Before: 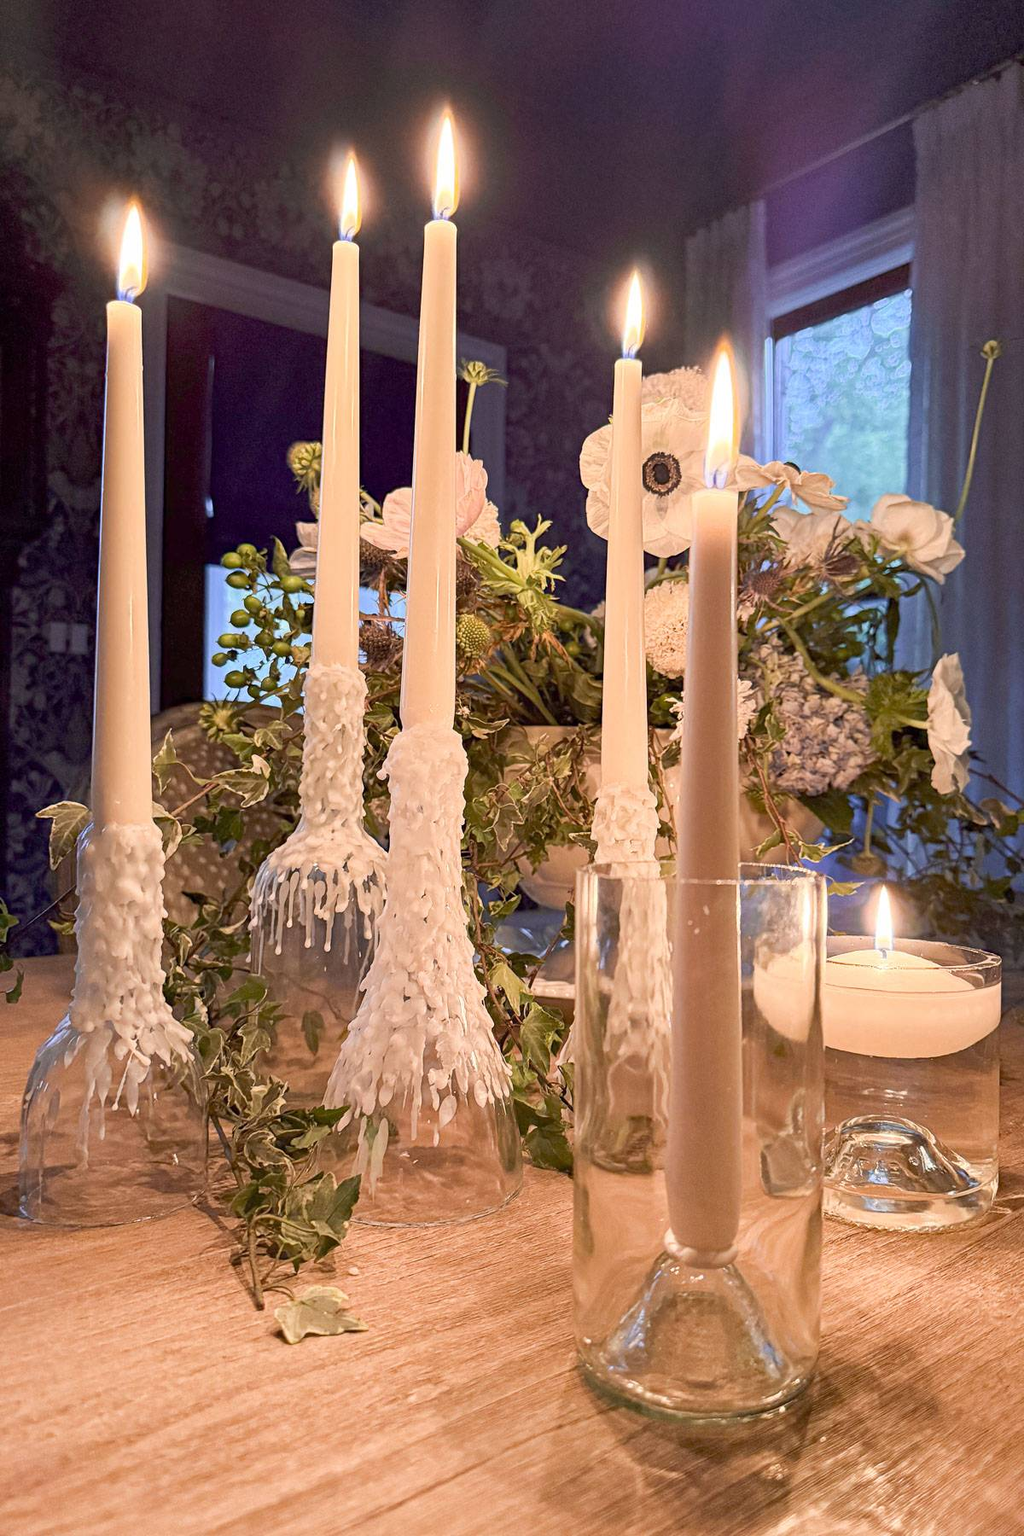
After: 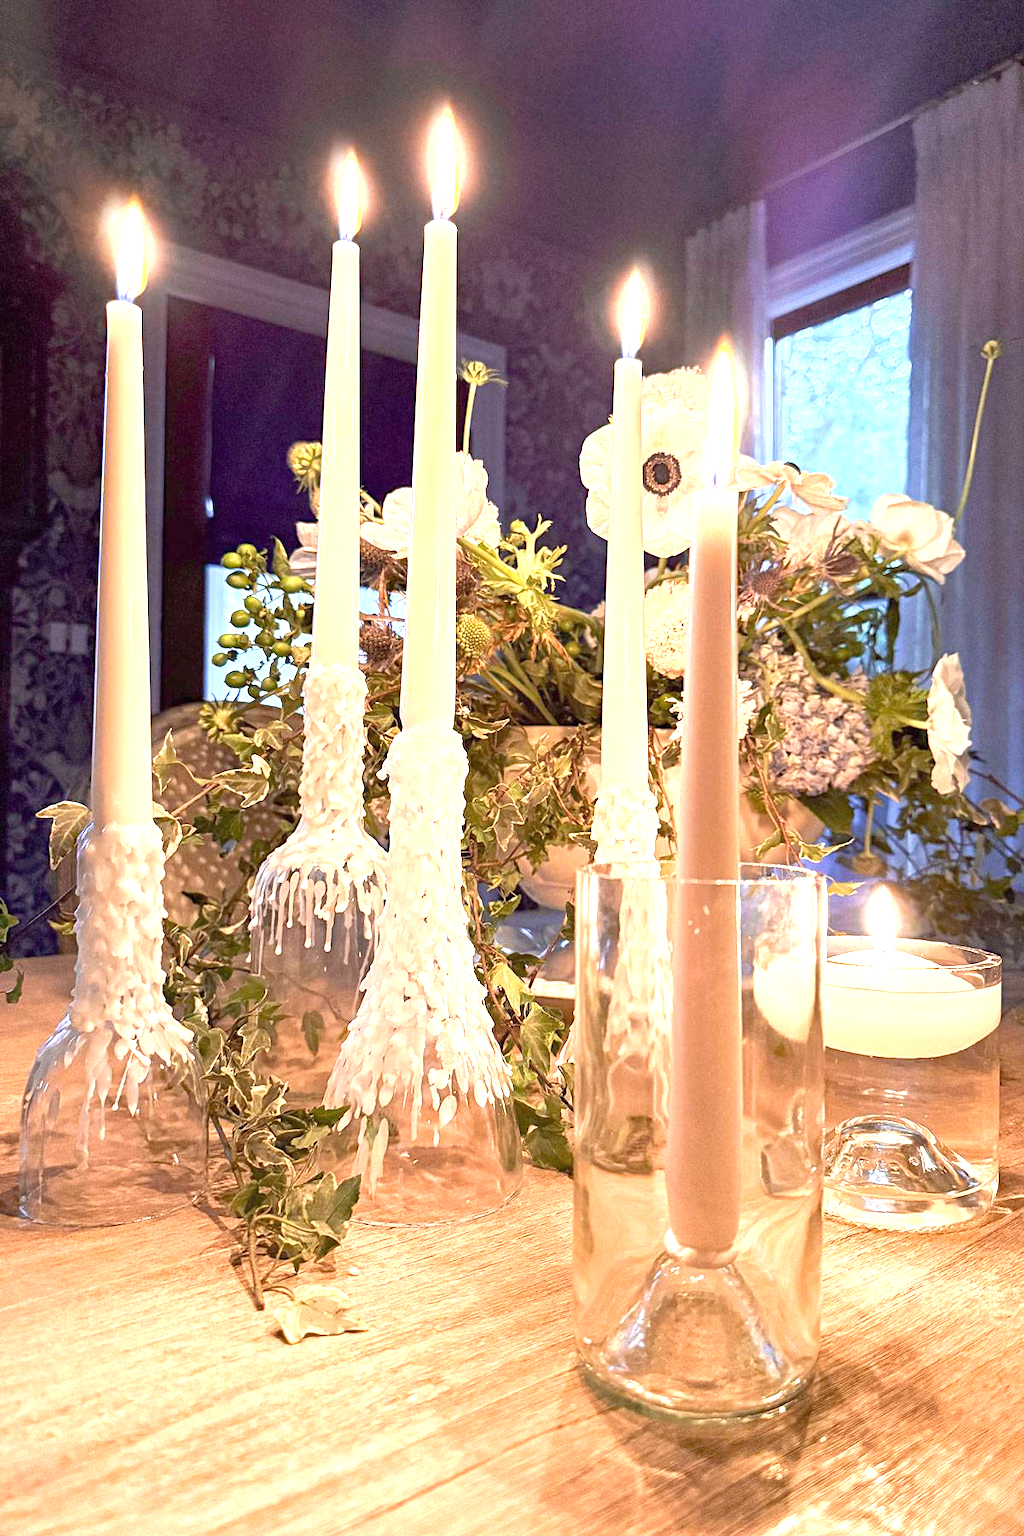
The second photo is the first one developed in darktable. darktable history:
exposure: black level correction 0, exposure 1.107 EV, compensate exposure bias true, compensate highlight preservation false
